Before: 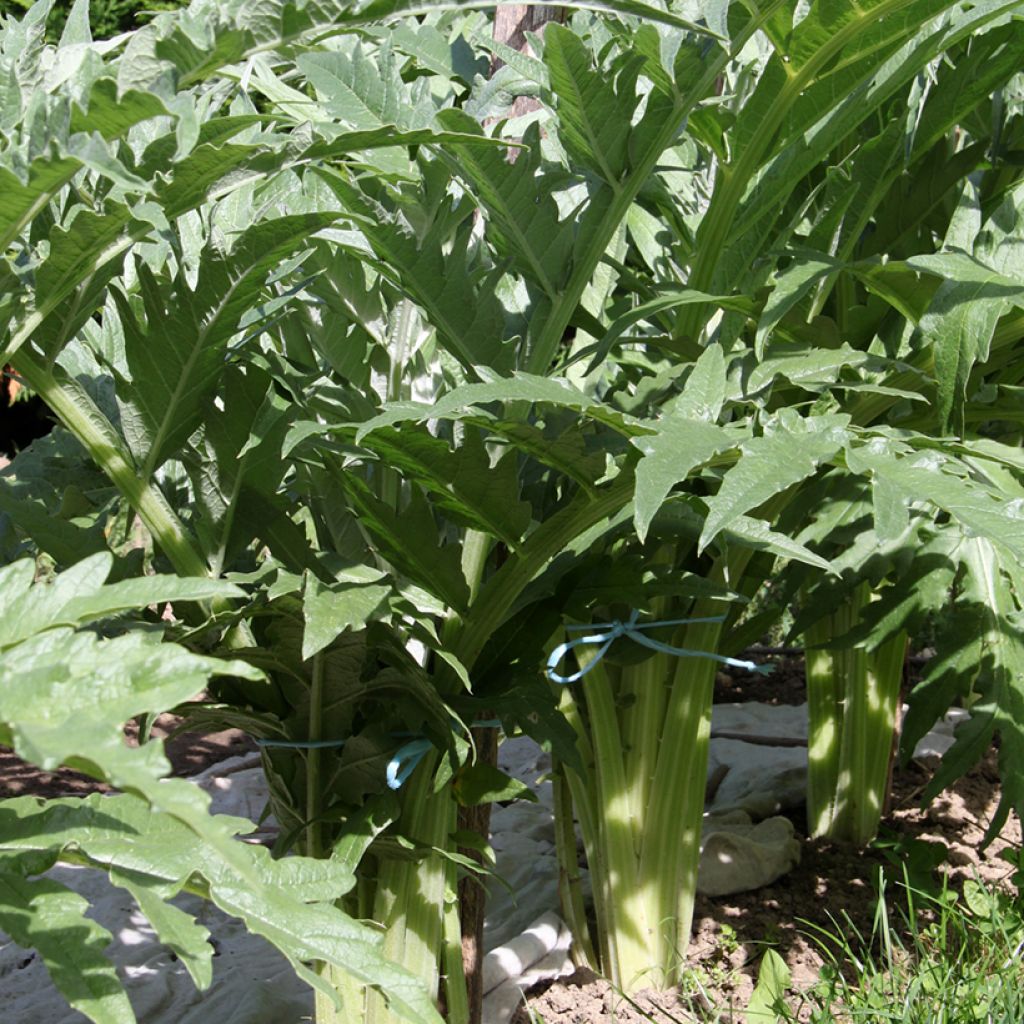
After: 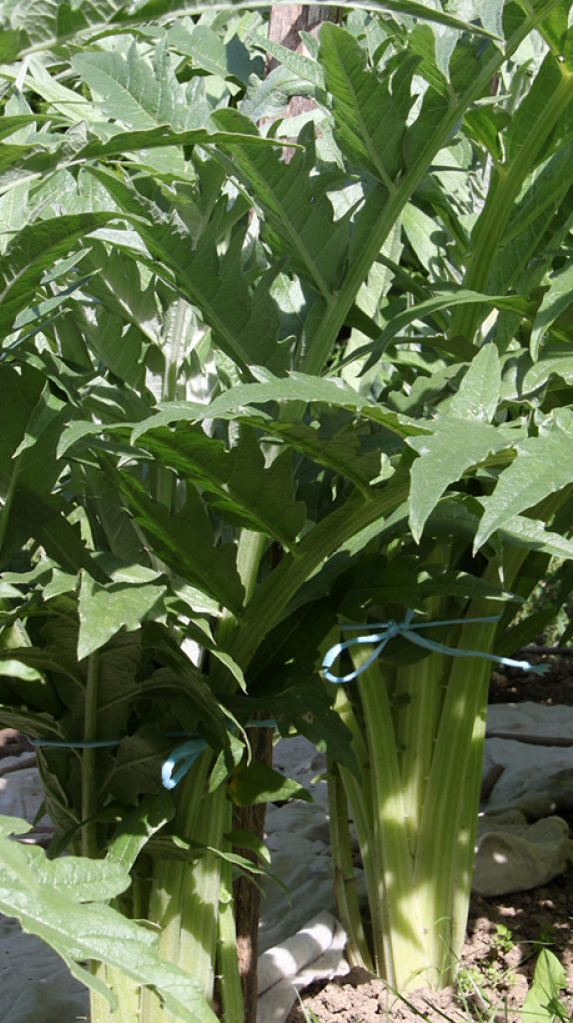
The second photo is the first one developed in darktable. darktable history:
crop: left 21.999%, right 21.988%, bottom 0.012%
